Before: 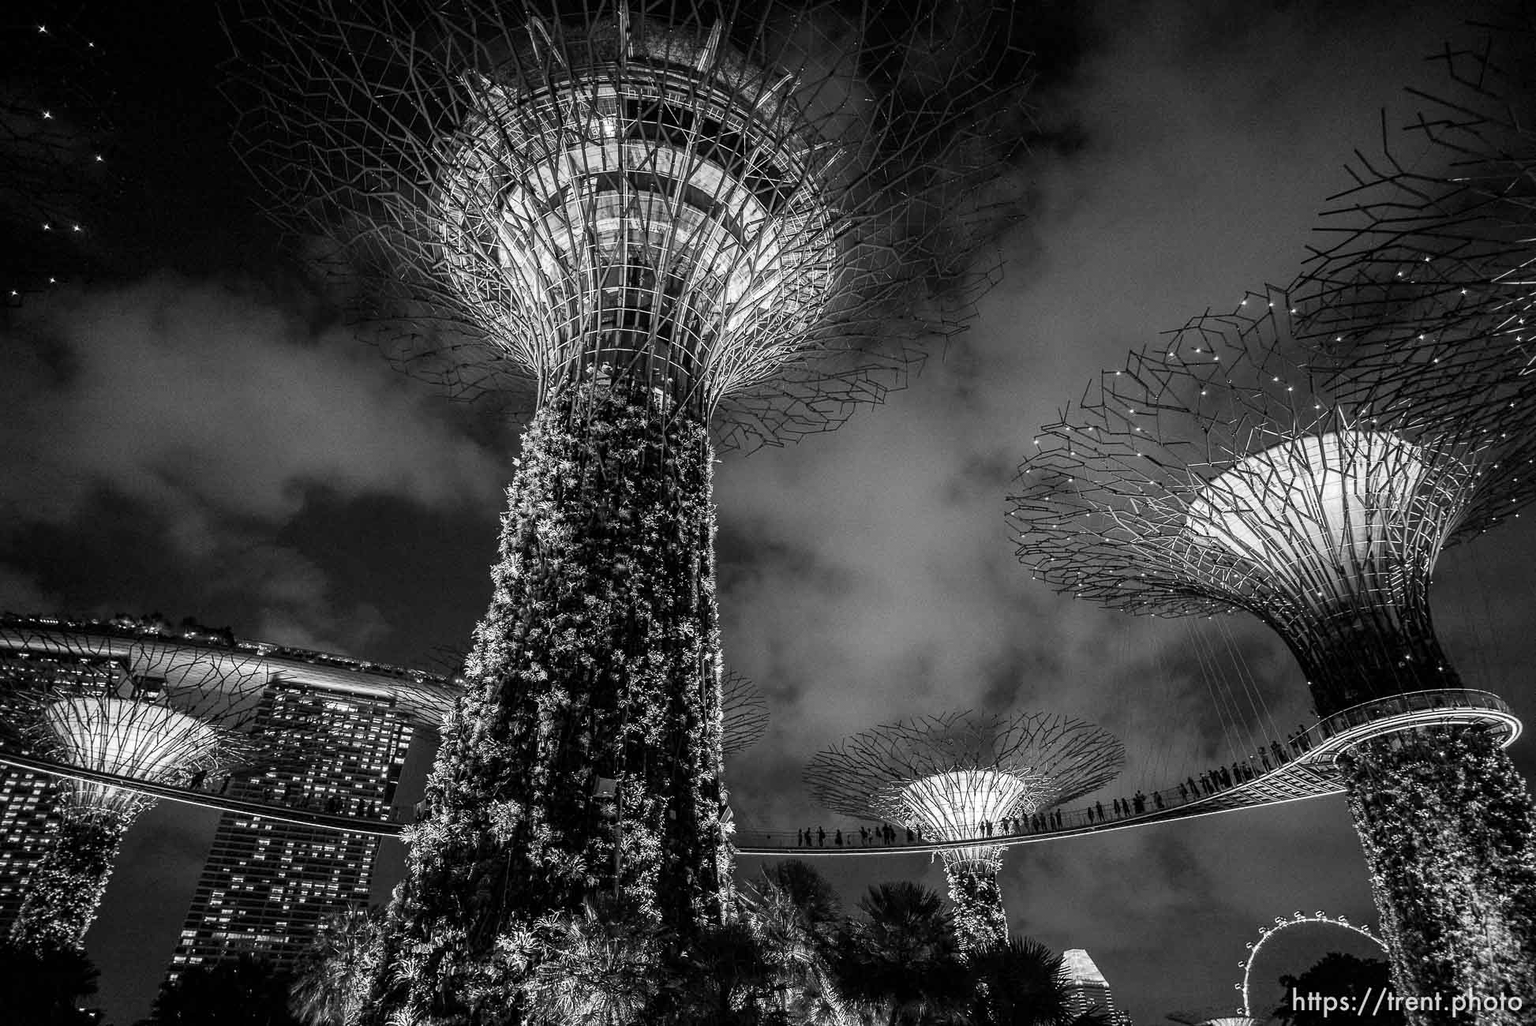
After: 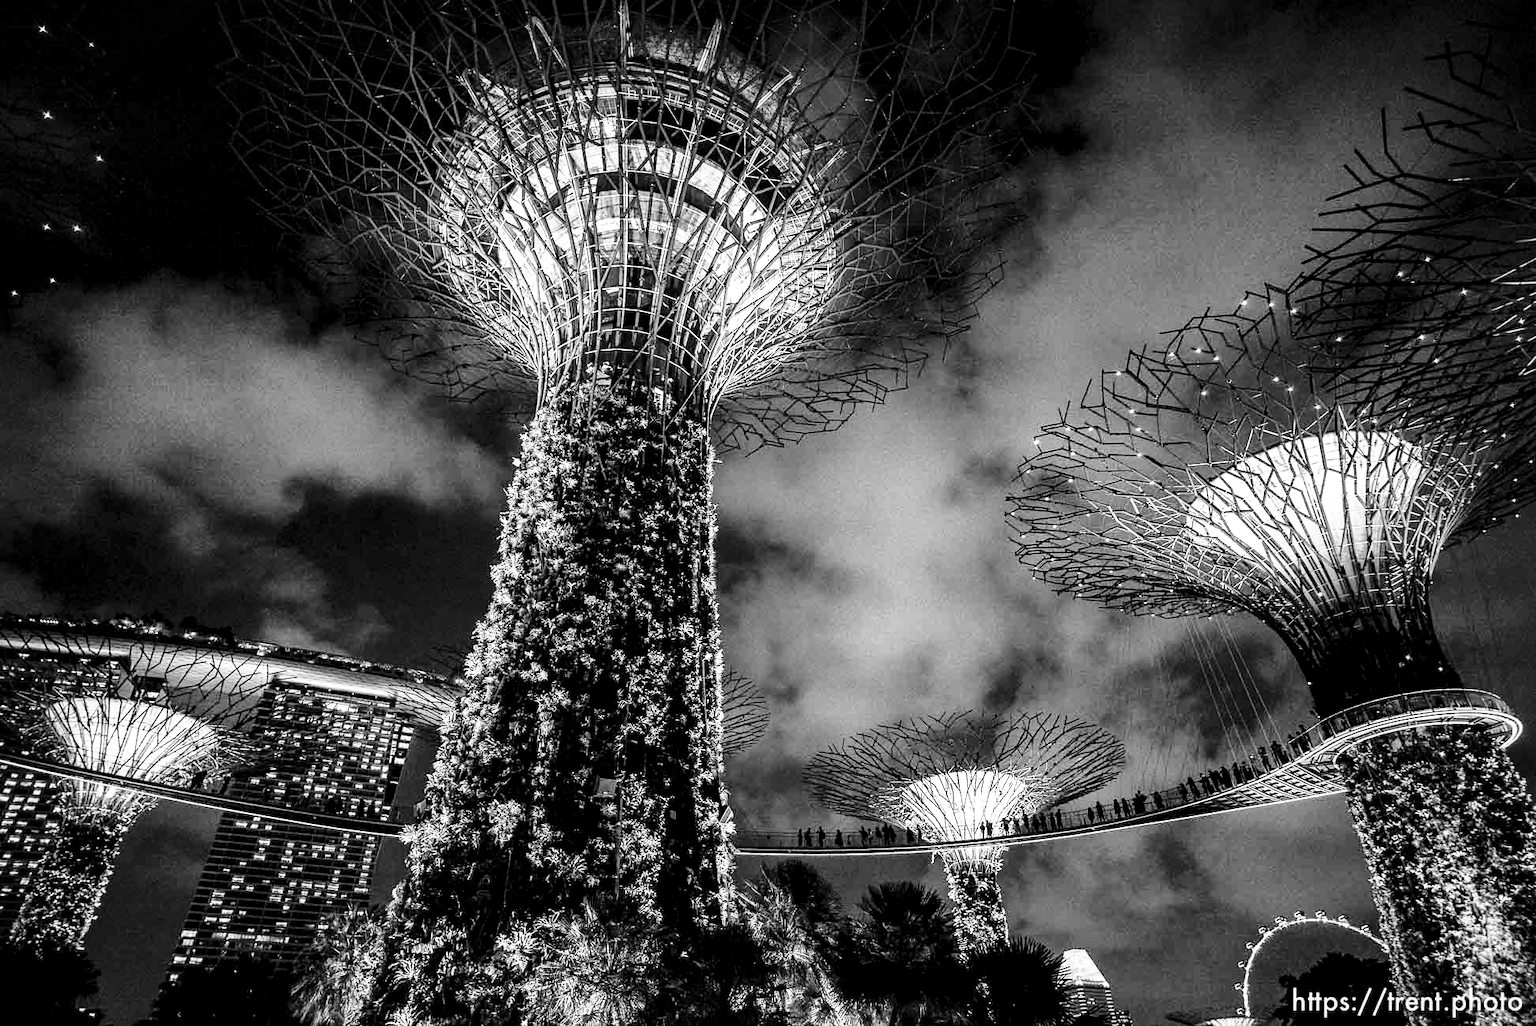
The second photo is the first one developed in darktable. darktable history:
local contrast: mode bilateral grid, contrast 99, coarseness 99, detail 165%, midtone range 0.2
base curve: curves: ch0 [(0, 0) (0.028, 0.03) (0.121, 0.232) (0.46, 0.748) (0.859, 0.968) (1, 1)], preserve colors none
